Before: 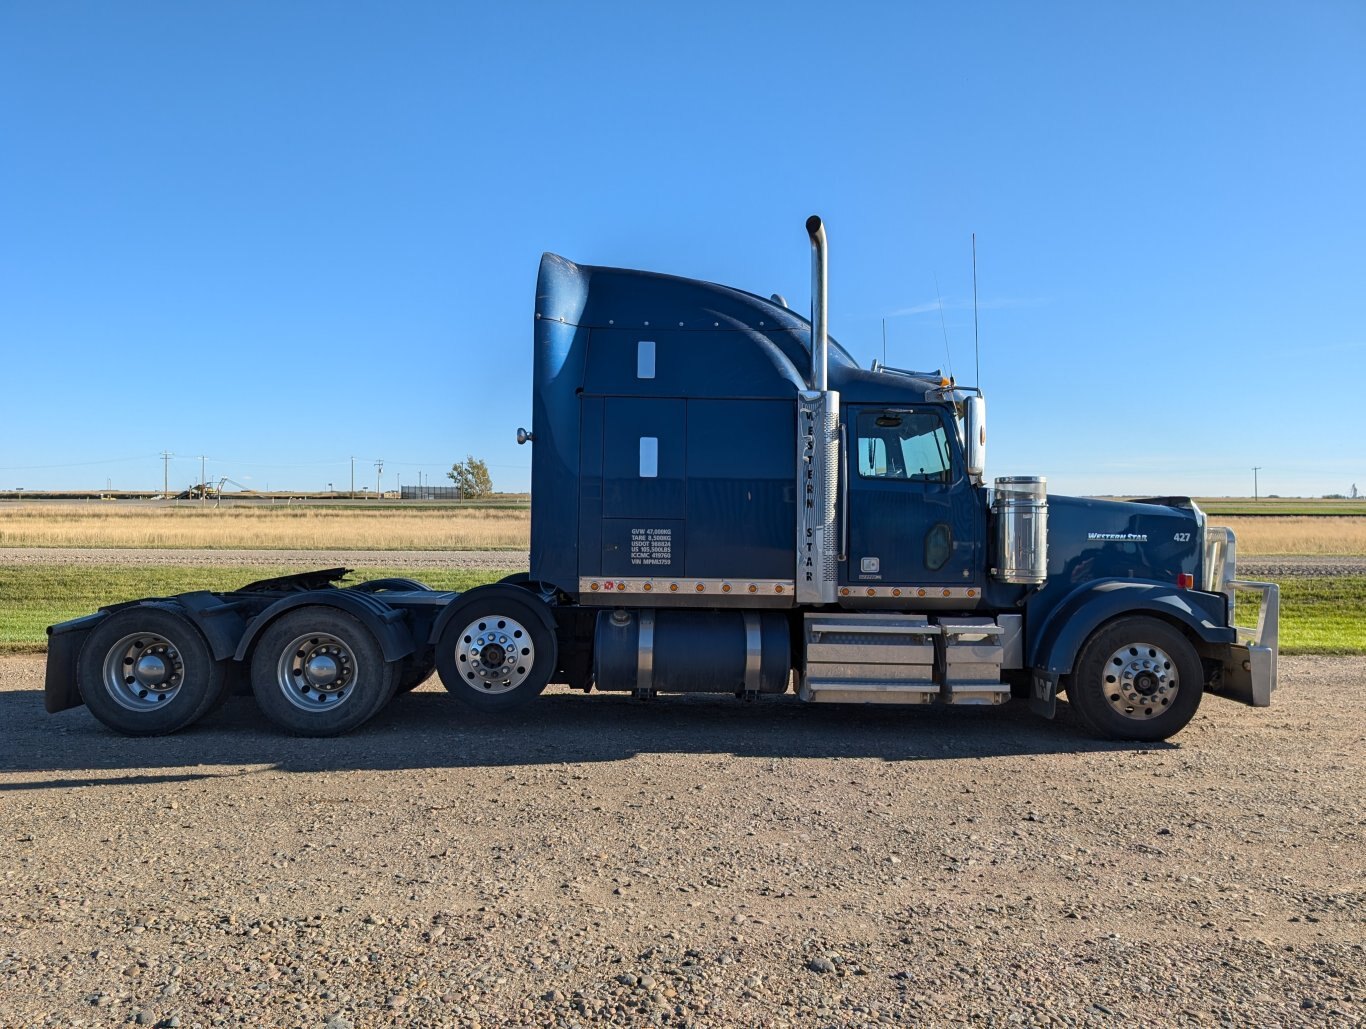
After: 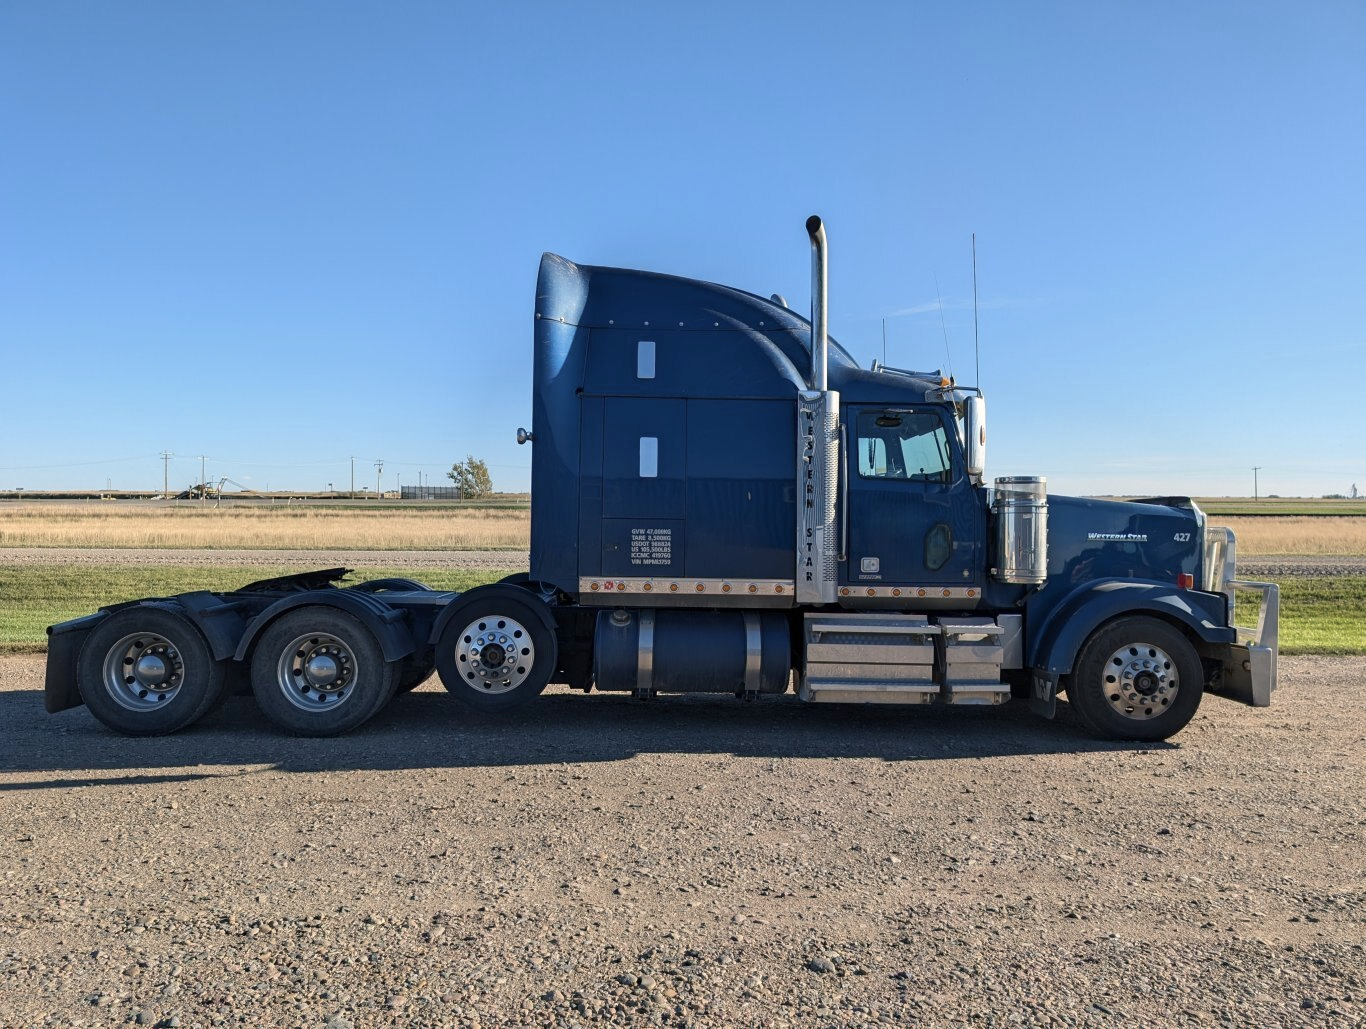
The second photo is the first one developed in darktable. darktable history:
color balance rgb: shadows lift › chroma 2.943%, shadows lift › hue 241.82°, highlights gain › chroma 1.004%, highlights gain › hue 60.02°, perceptual saturation grading › global saturation -26.996%, global vibrance 20%
